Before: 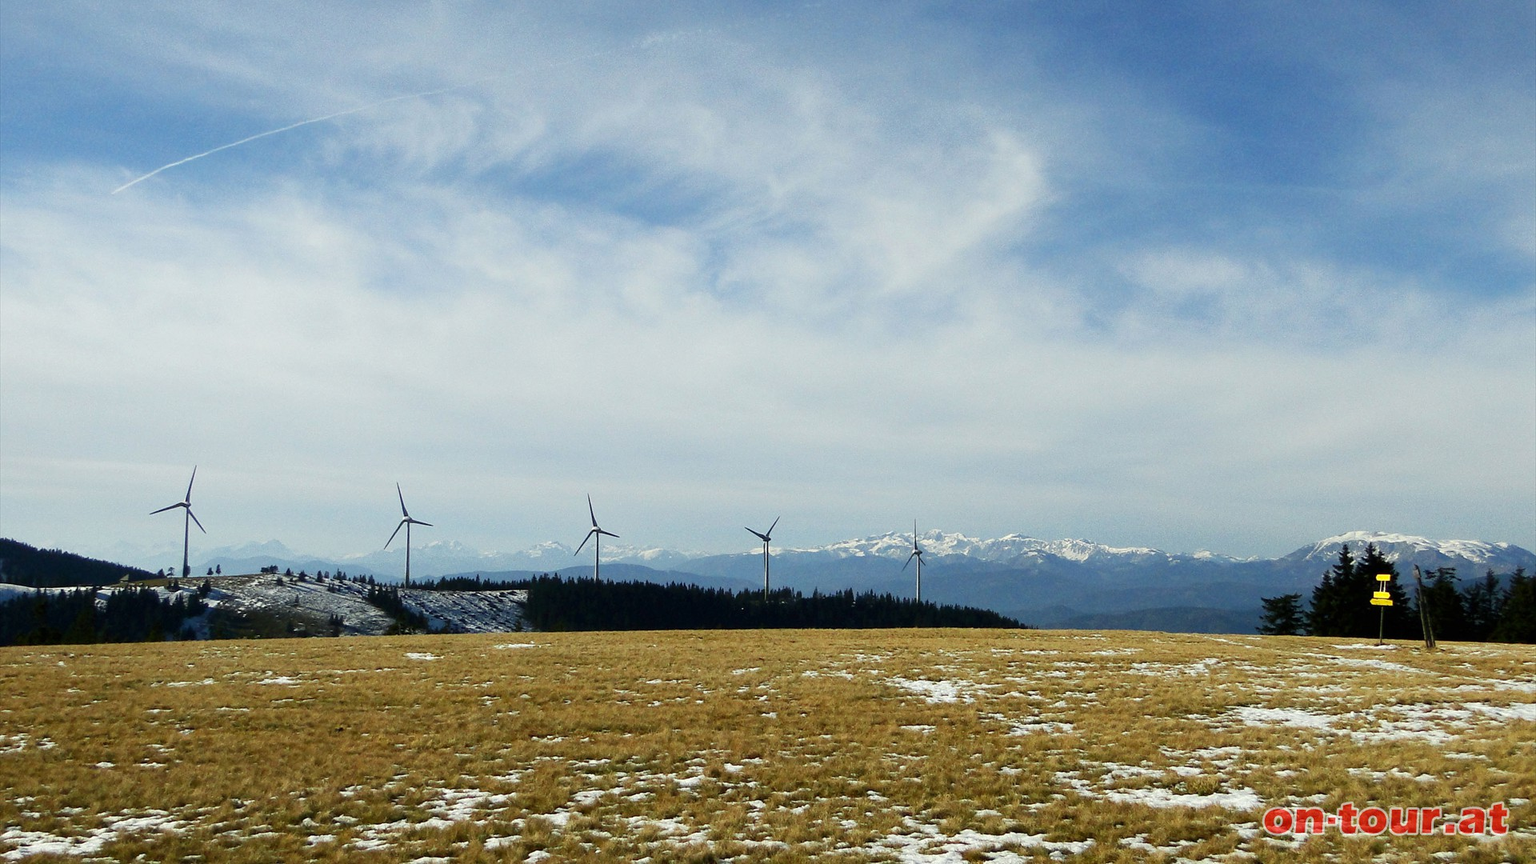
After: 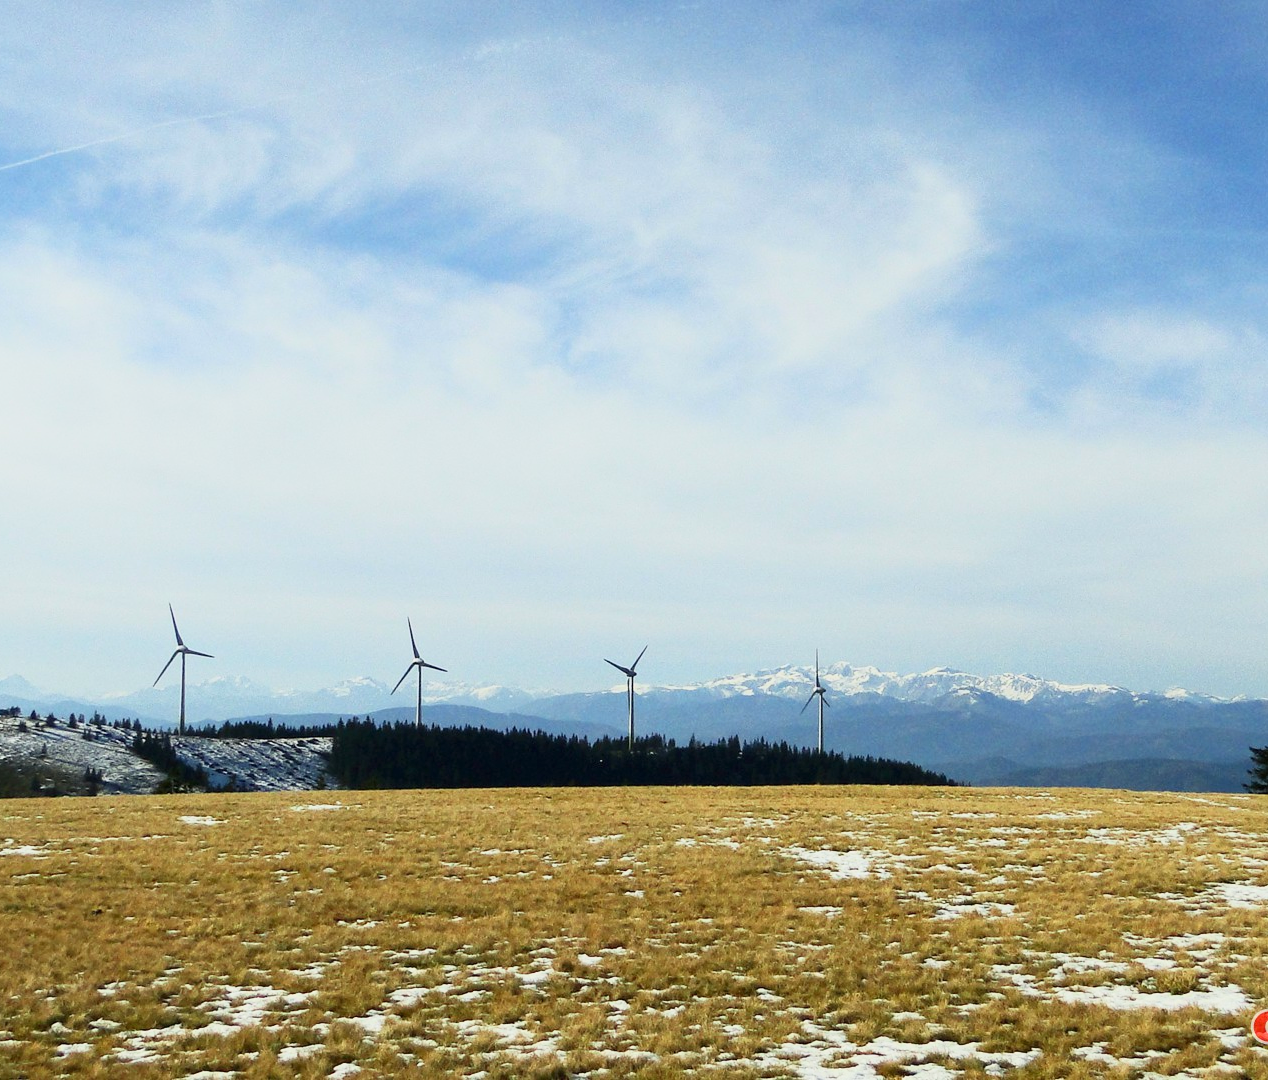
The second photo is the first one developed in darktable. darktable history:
crop: left 17.064%, right 16.88%
base curve: curves: ch0 [(0, 0) (0.088, 0.125) (0.176, 0.251) (0.354, 0.501) (0.613, 0.749) (1, 0.877)]
